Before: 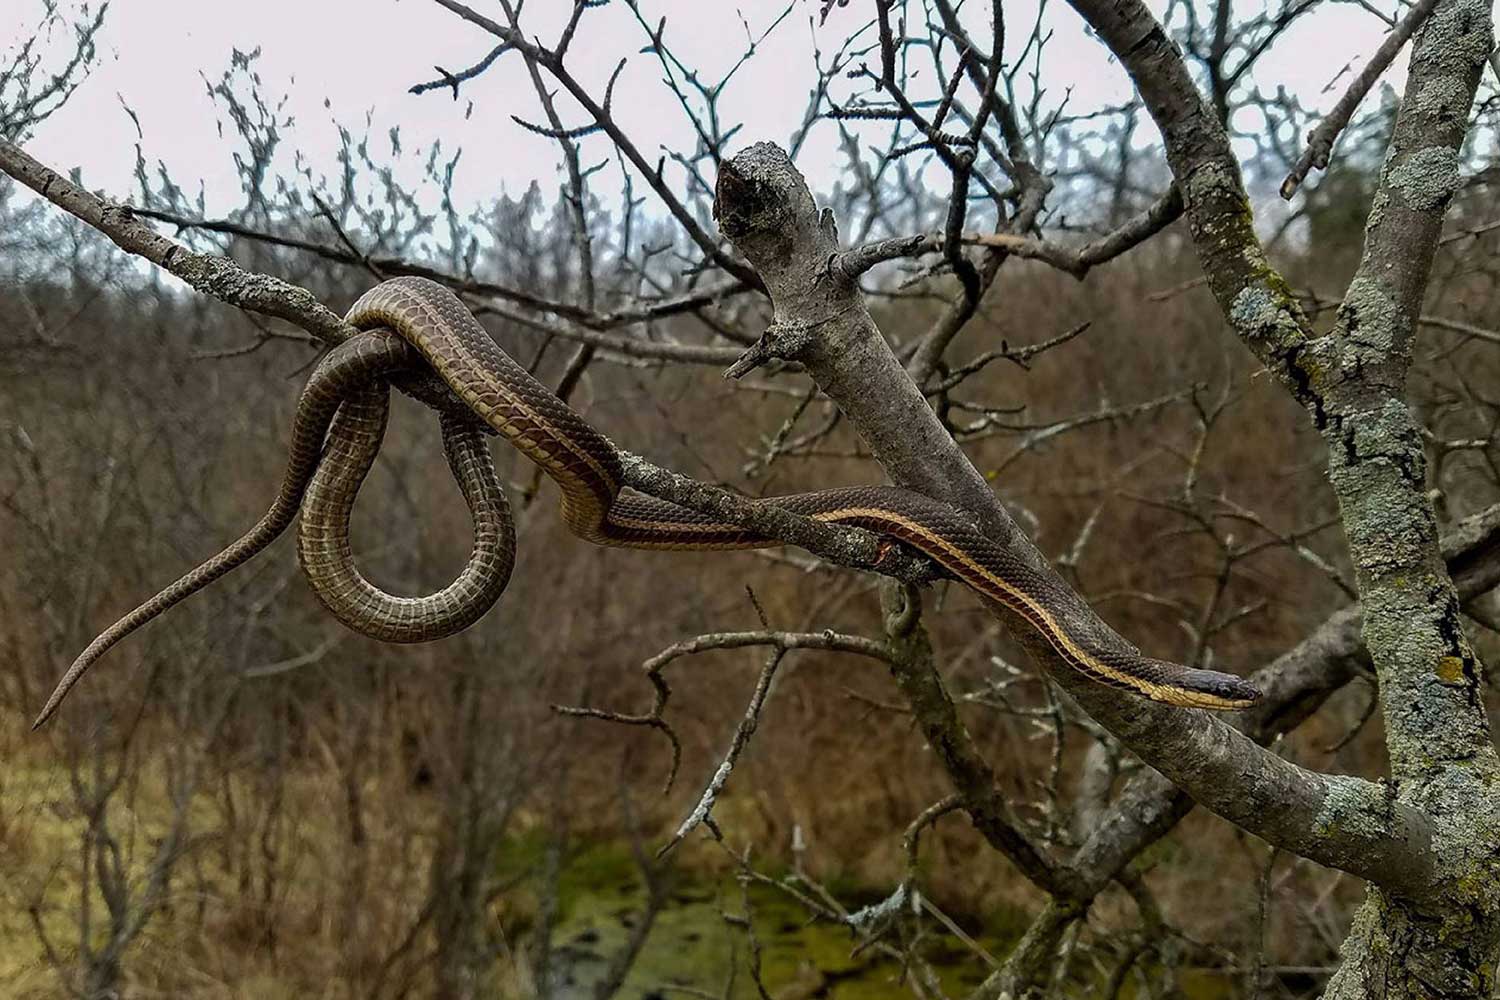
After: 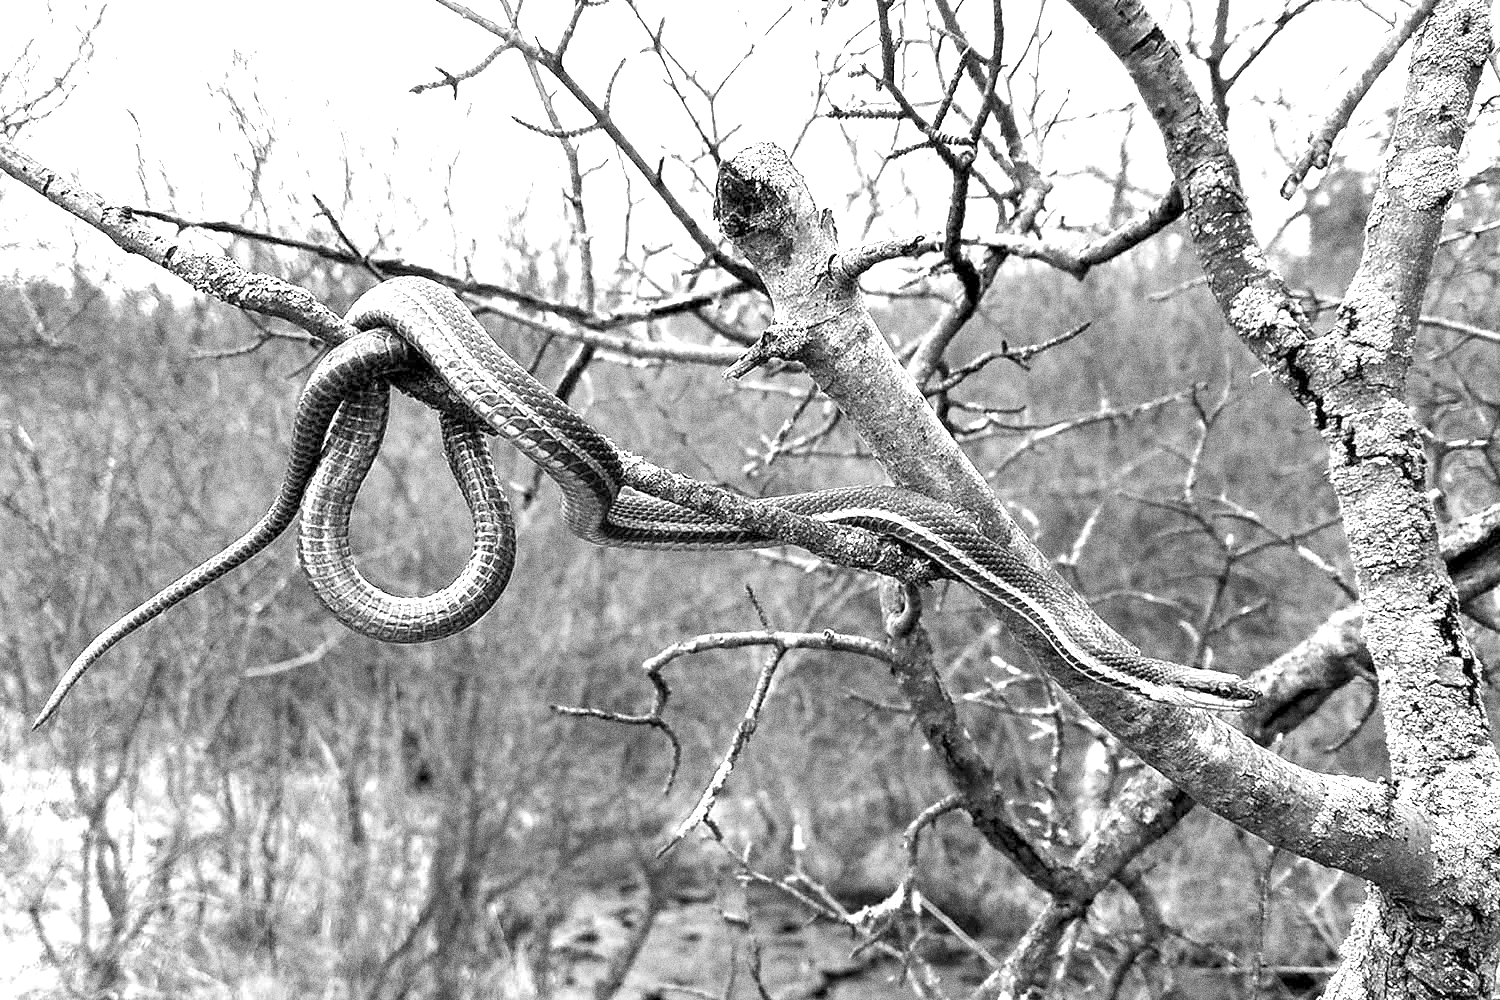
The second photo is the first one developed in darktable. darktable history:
color correction: highlights a* -1.43, highlights b* 10.12, shadows a* 0.395, shadows b* 19.35
color balance rgb: perceptual saturation grading › global saturation 25%, global vibrance 10%
grain: strength 49.07%
white balance: emerald 1
exposure: black level correction 0.001, exposure 2.607 EV, compensate exposure bias true, compensate highlight preservation false
tone equalizer: on, module defaults
monochrome: a 32, b 64, size 2.3, highlights 1
contrast brightness saturation: contrast 0.05
